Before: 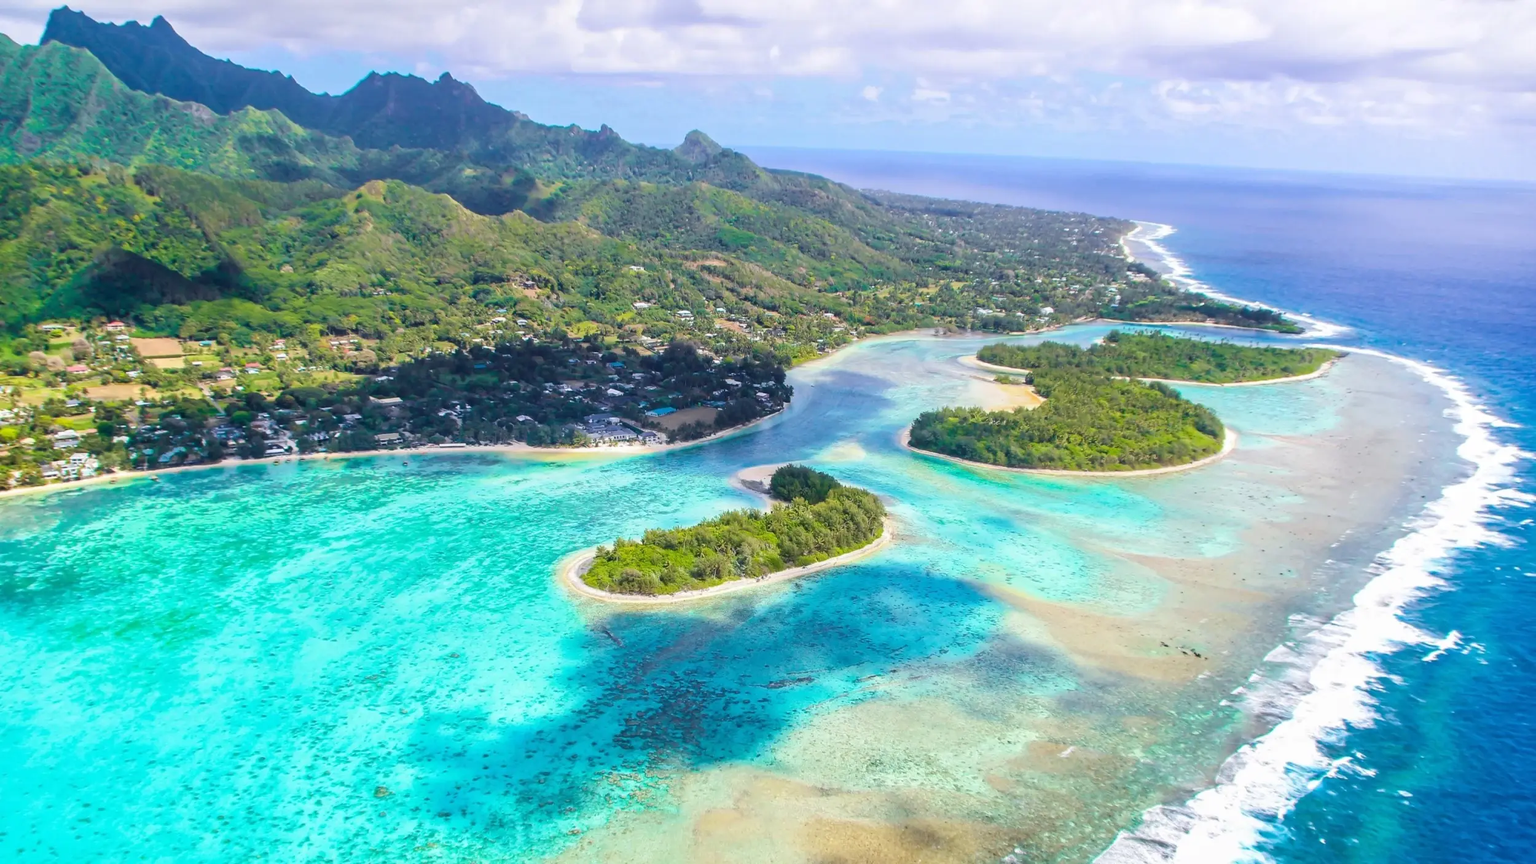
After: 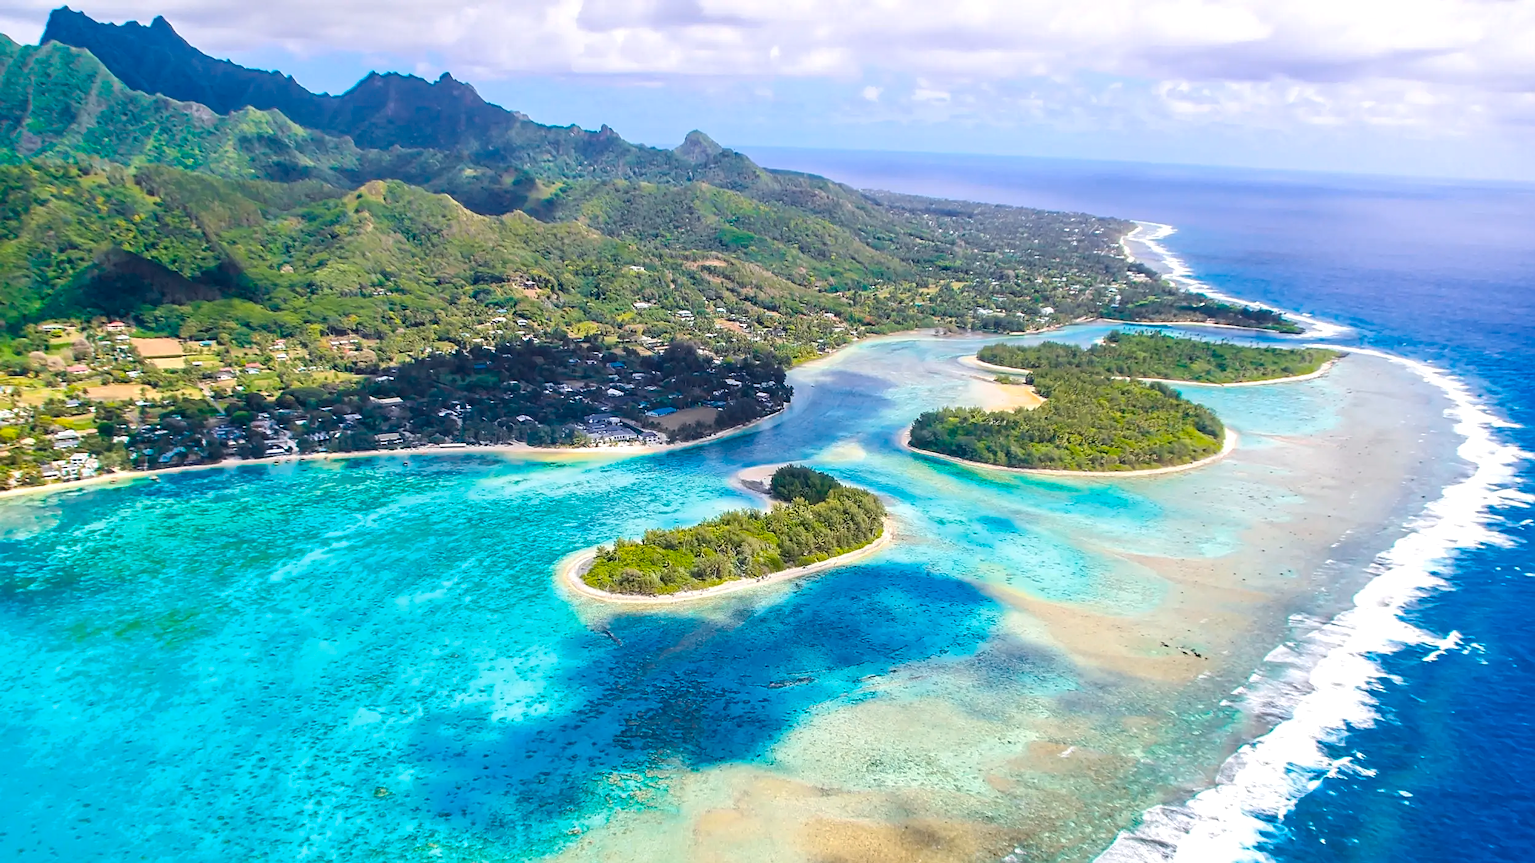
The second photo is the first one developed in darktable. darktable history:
exposure: exposure 0.128 EV, compensate highlight preservation false
white balance: emerald 1
sharpen: on, module defaults
